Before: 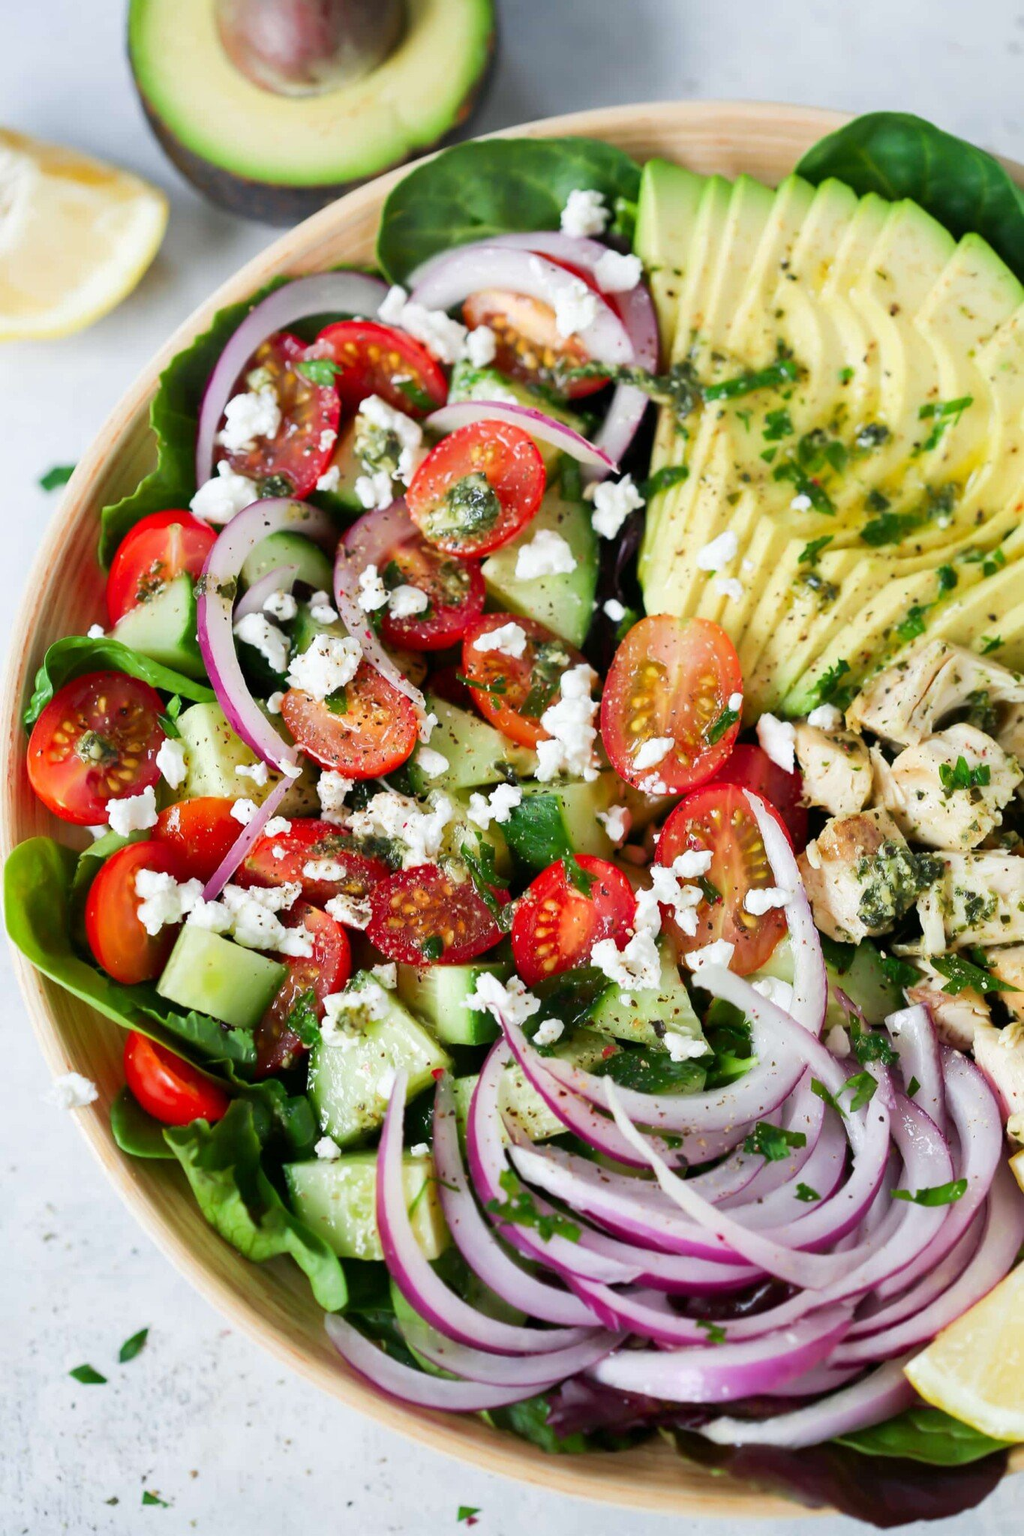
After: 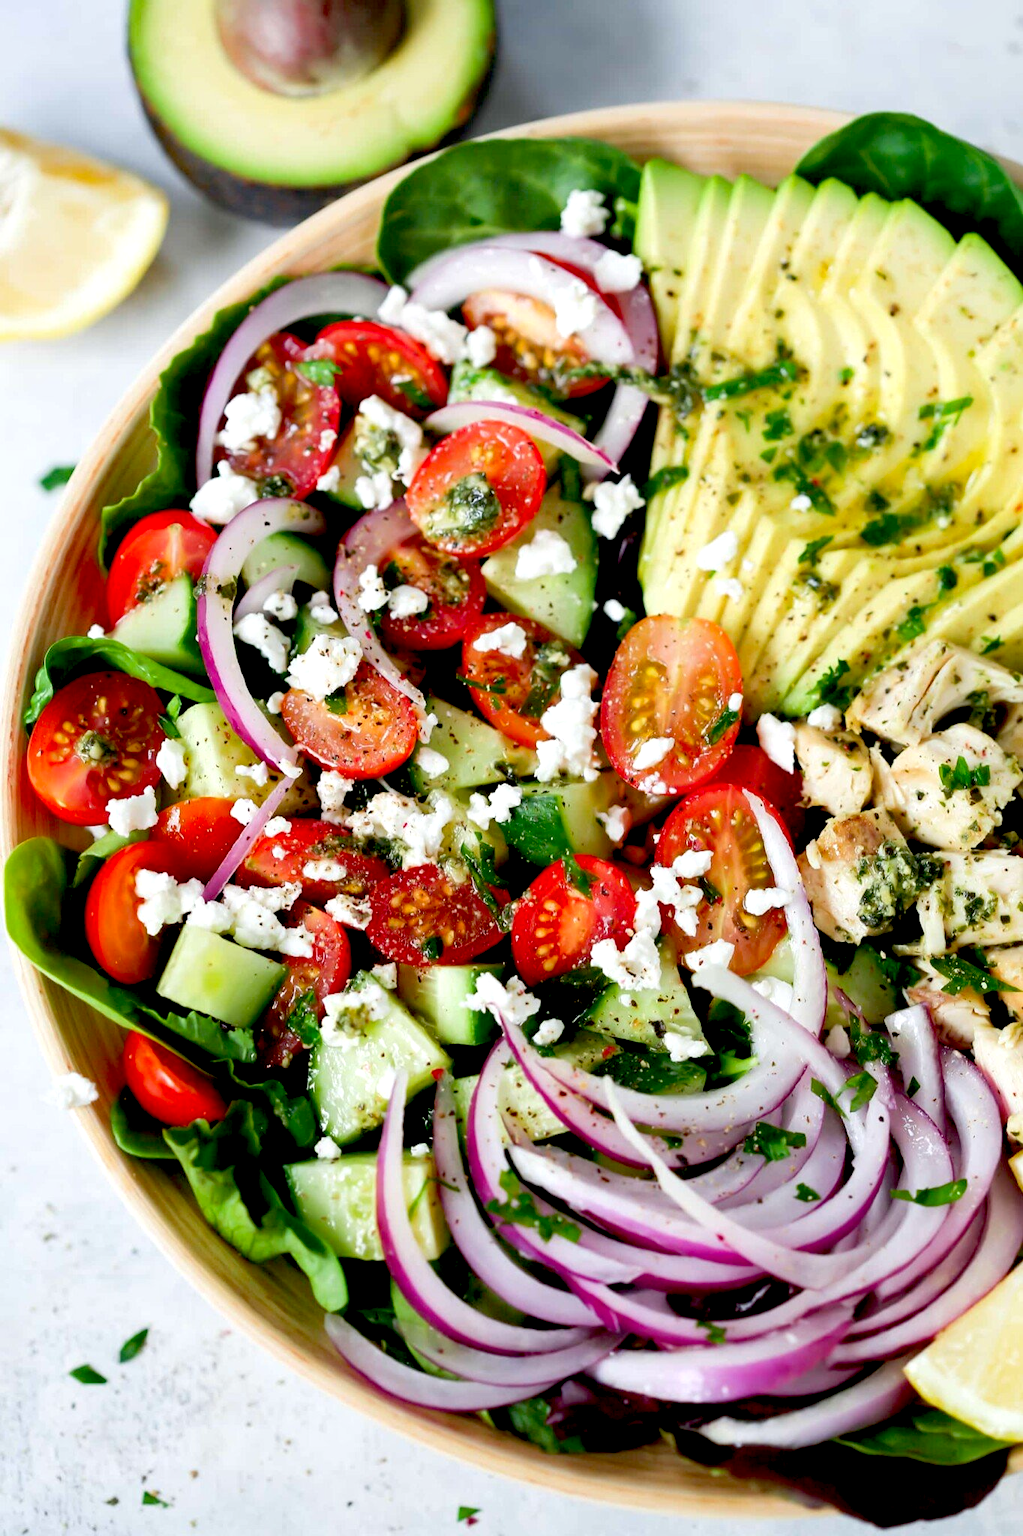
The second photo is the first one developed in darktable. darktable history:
exposure: black level correction 0.025, exposure 0.185 EV, compensate exposure bias true, compensate highlight preservation false
tone equalizer: mask exposure compensation -0.502 EV
